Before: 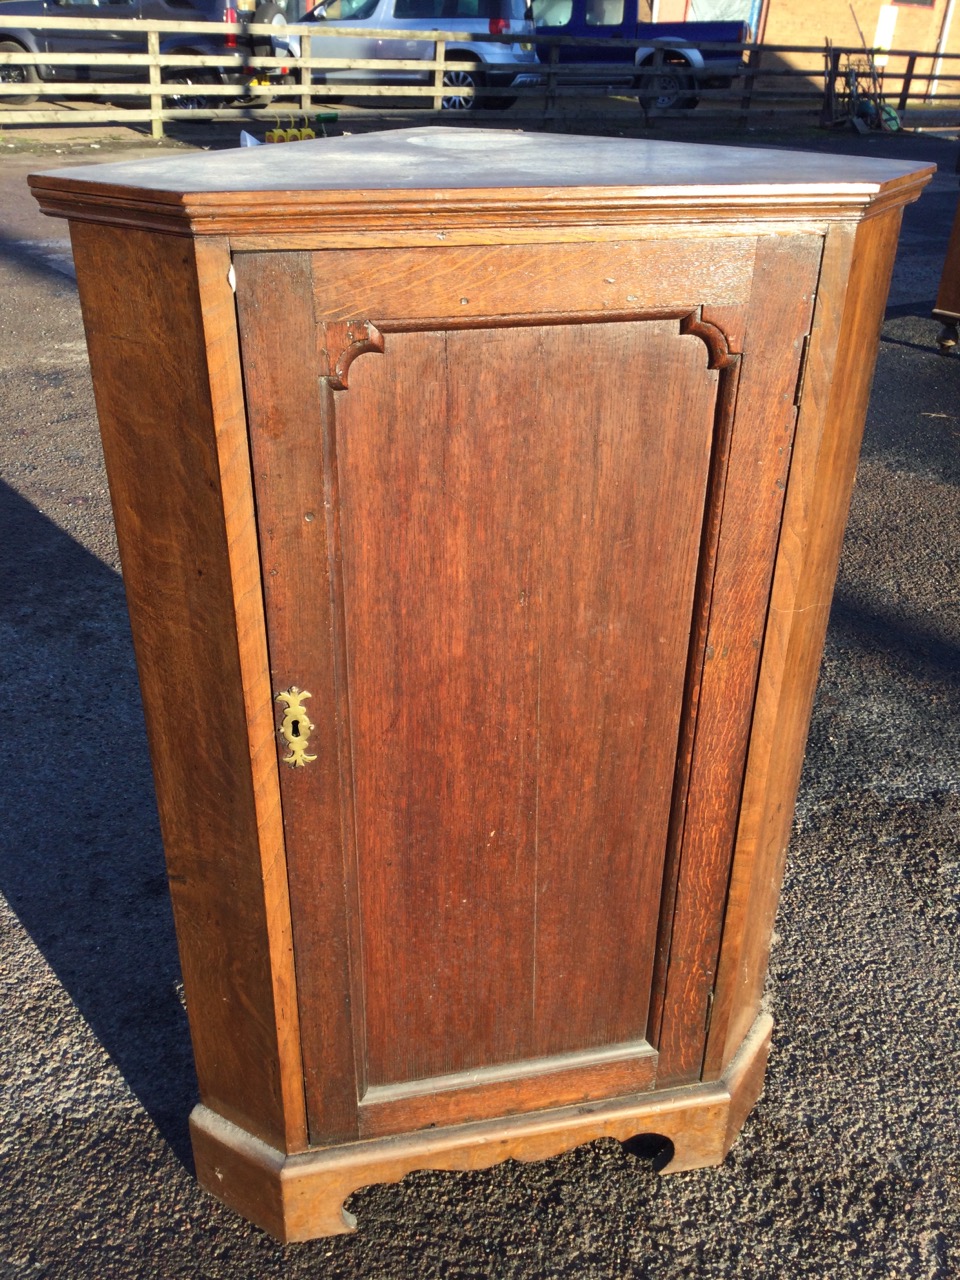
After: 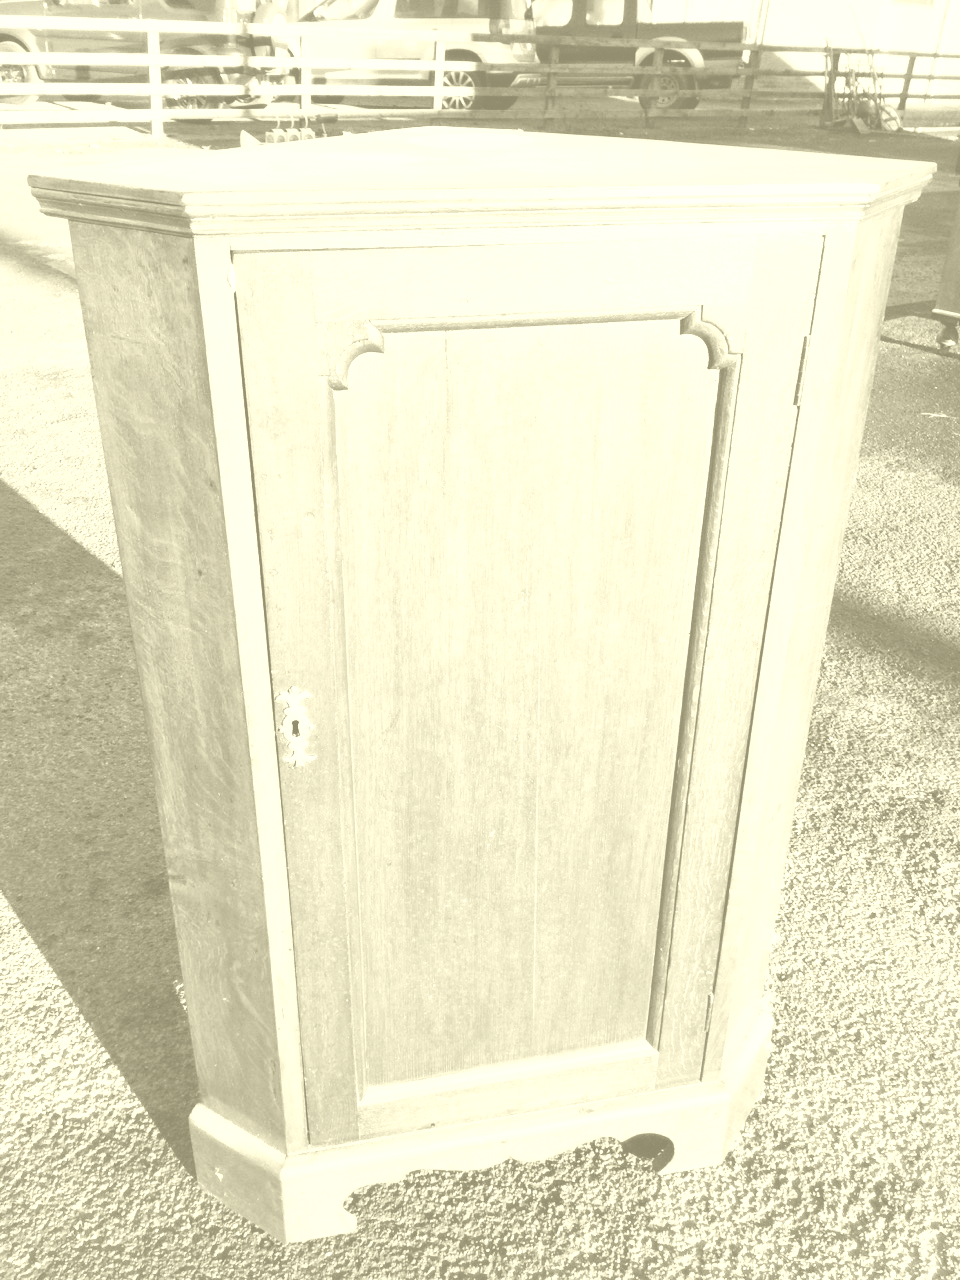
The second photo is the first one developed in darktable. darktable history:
base curve: curves: ch0 [(0, 0) (0, 0.001) (0.001, 0.001) (0.004, 0.002) (0.007, 0.004) (0.015, 0.013) (0.033, 0.045) (0.052, 0.096) (0.075, 0.17) (0.099, 0.241) (0.163, 0.42) (0.219, 0.55) (0.259, 0.616) (0.327, 0.722) (0.365, 0.765) (0.522, 0.873) (0.547, 0.881) (0.689, 0.919) (0.826, 0.952) (1, 1)], preserve colors none
colorize: hue 43.2°, saturation 40%, version 1
exposure: exposure 0.74 EV, compensate highlight preservation false
